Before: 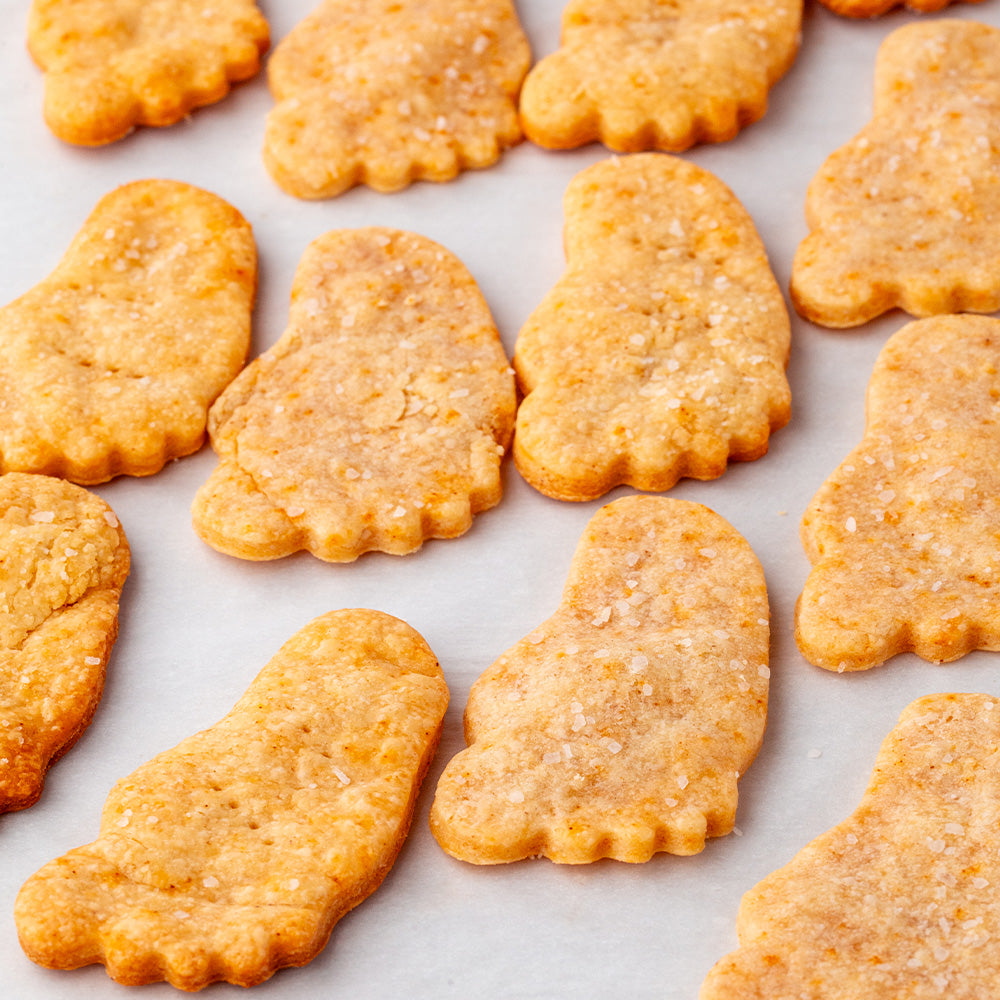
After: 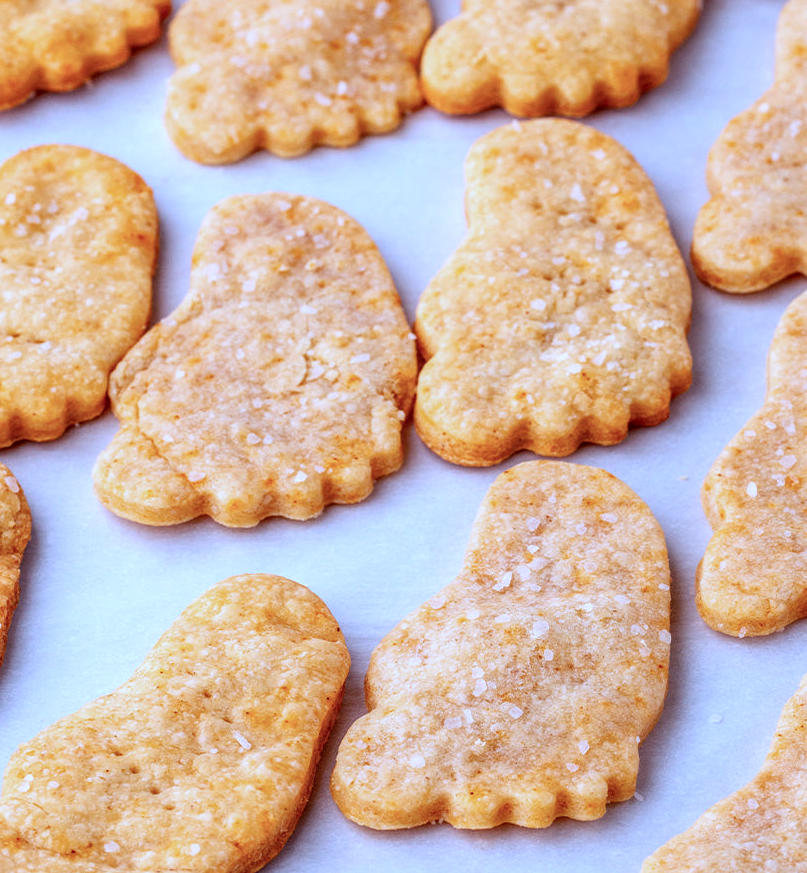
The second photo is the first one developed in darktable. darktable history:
local contrast: detail 130%
crop: left 9.931%, top 3.533%, right 9.286%, bottom 9.097%
color calibration: illuminant as shot in camera, adaptation linear Bradford (ICC v4), x 0.406, y 0.405, temperature 3557.52 K
